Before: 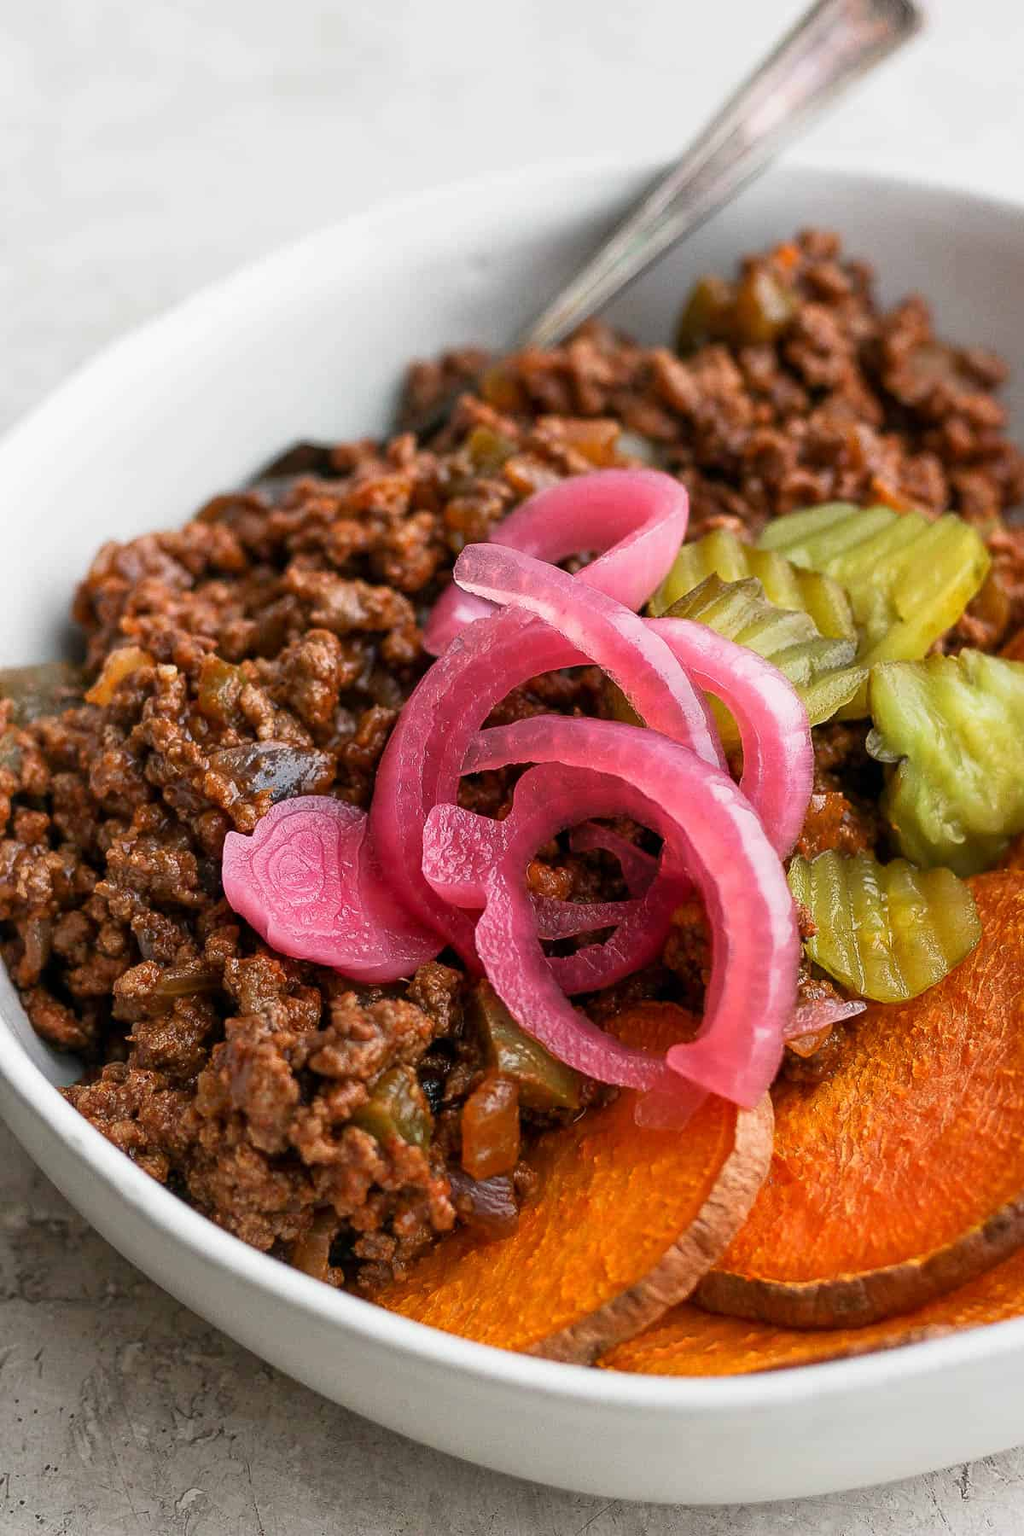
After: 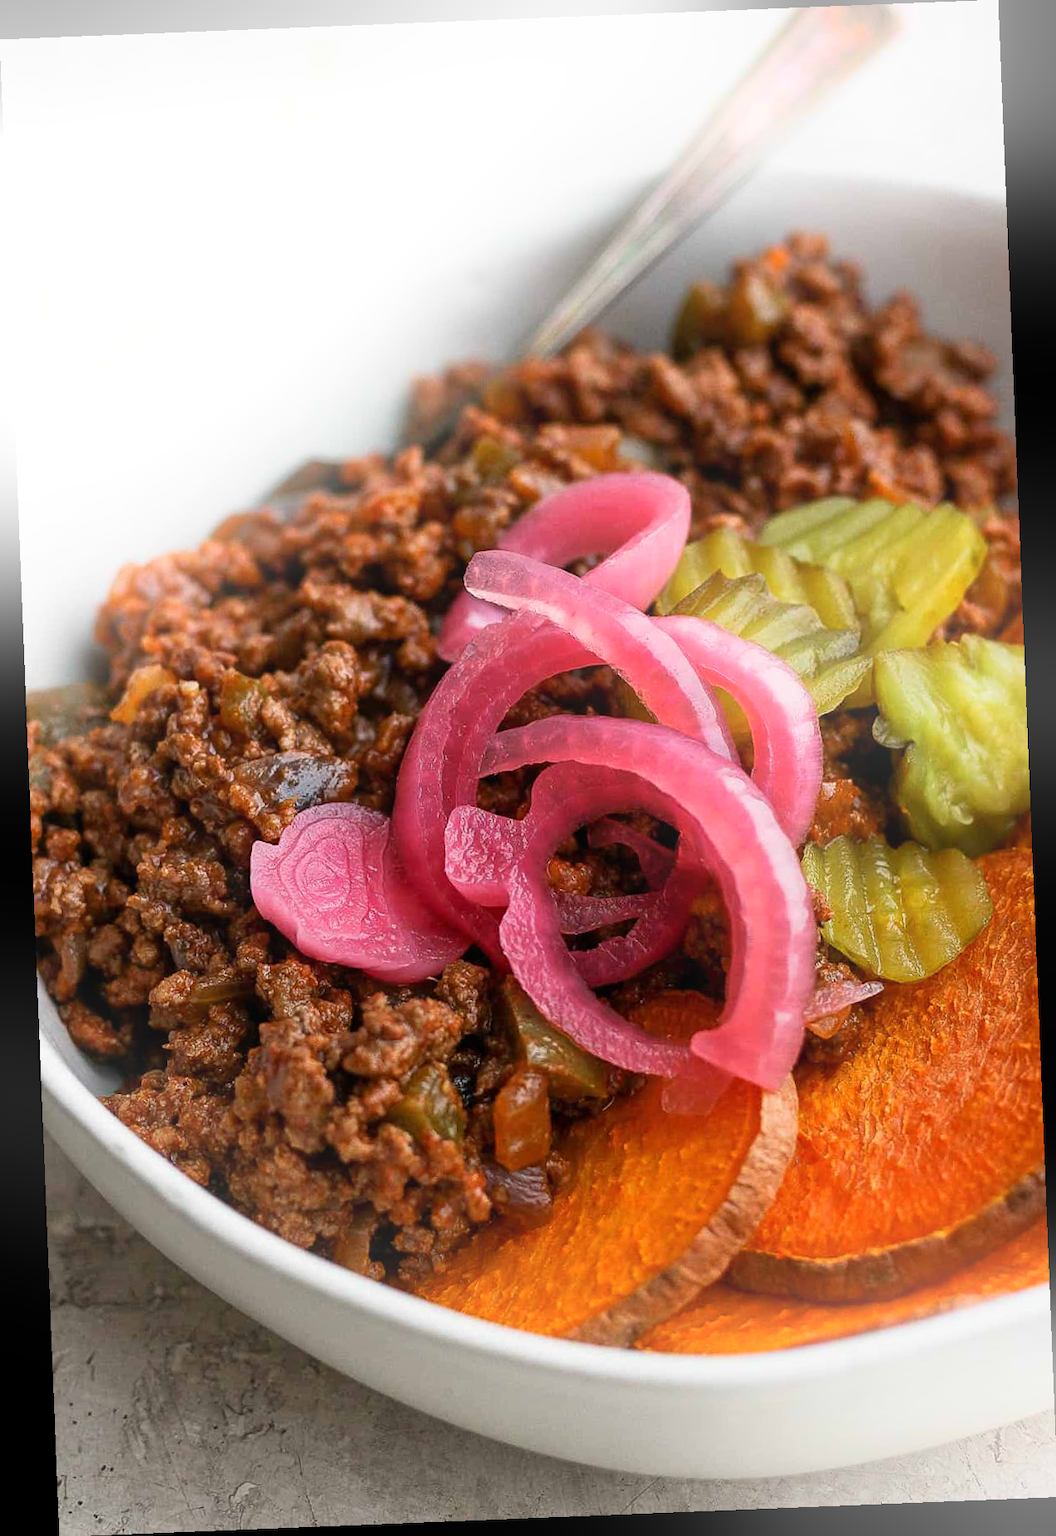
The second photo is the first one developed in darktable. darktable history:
bloom: on, module defaults
rotate and perspective: rotation -2.29°, automatic cropping off
